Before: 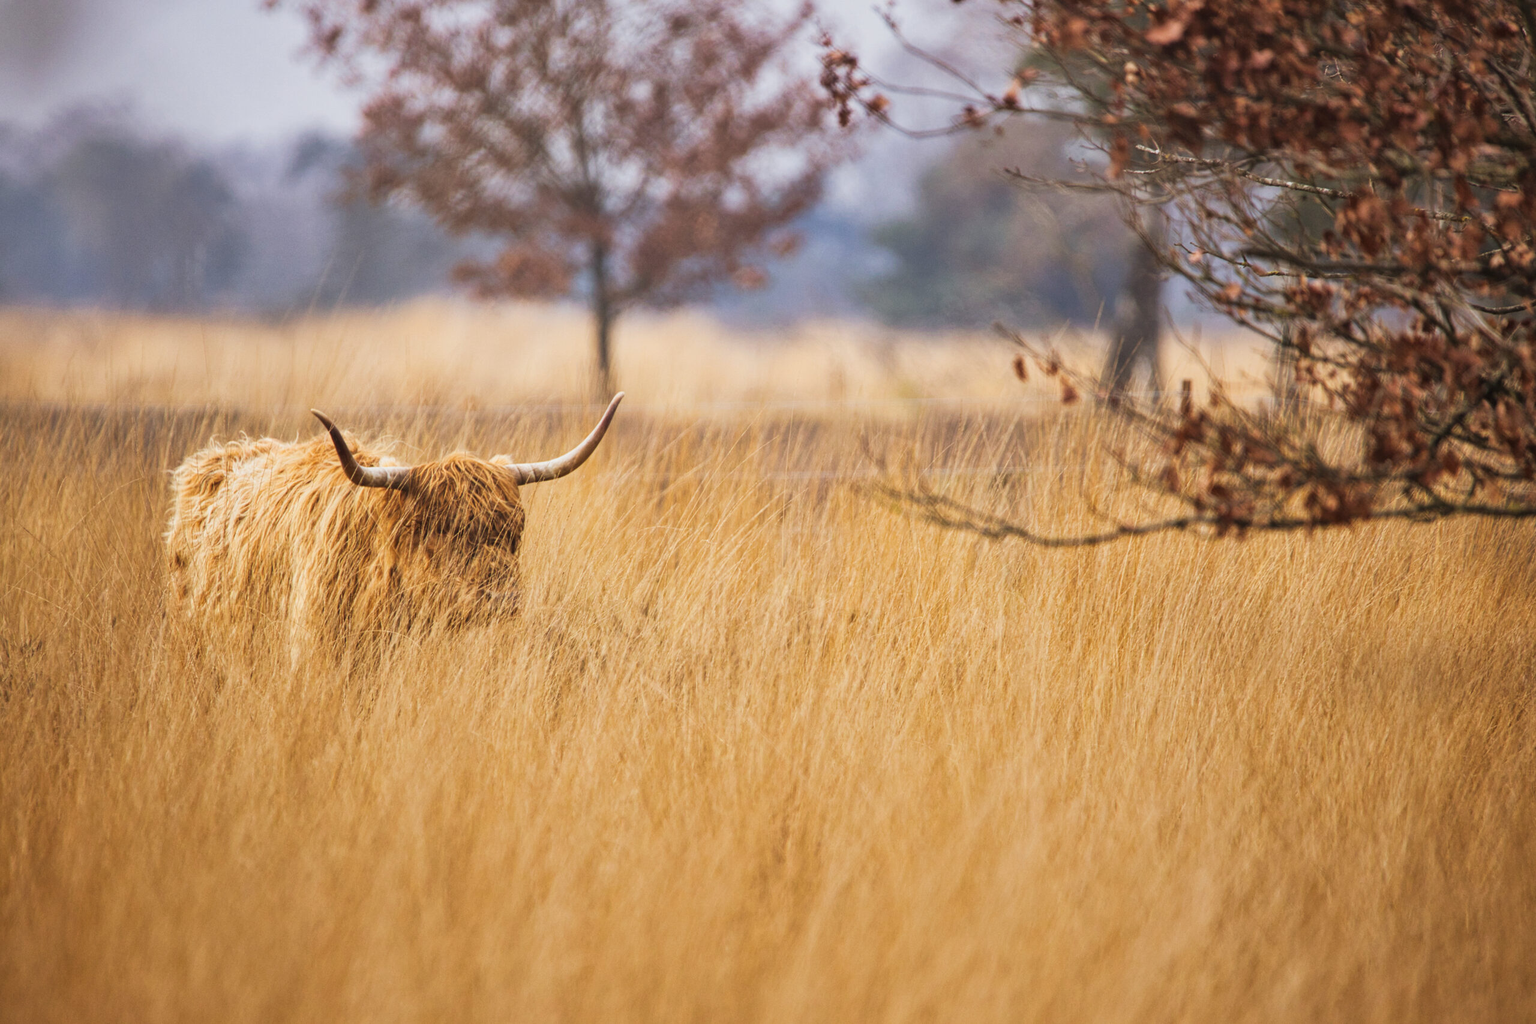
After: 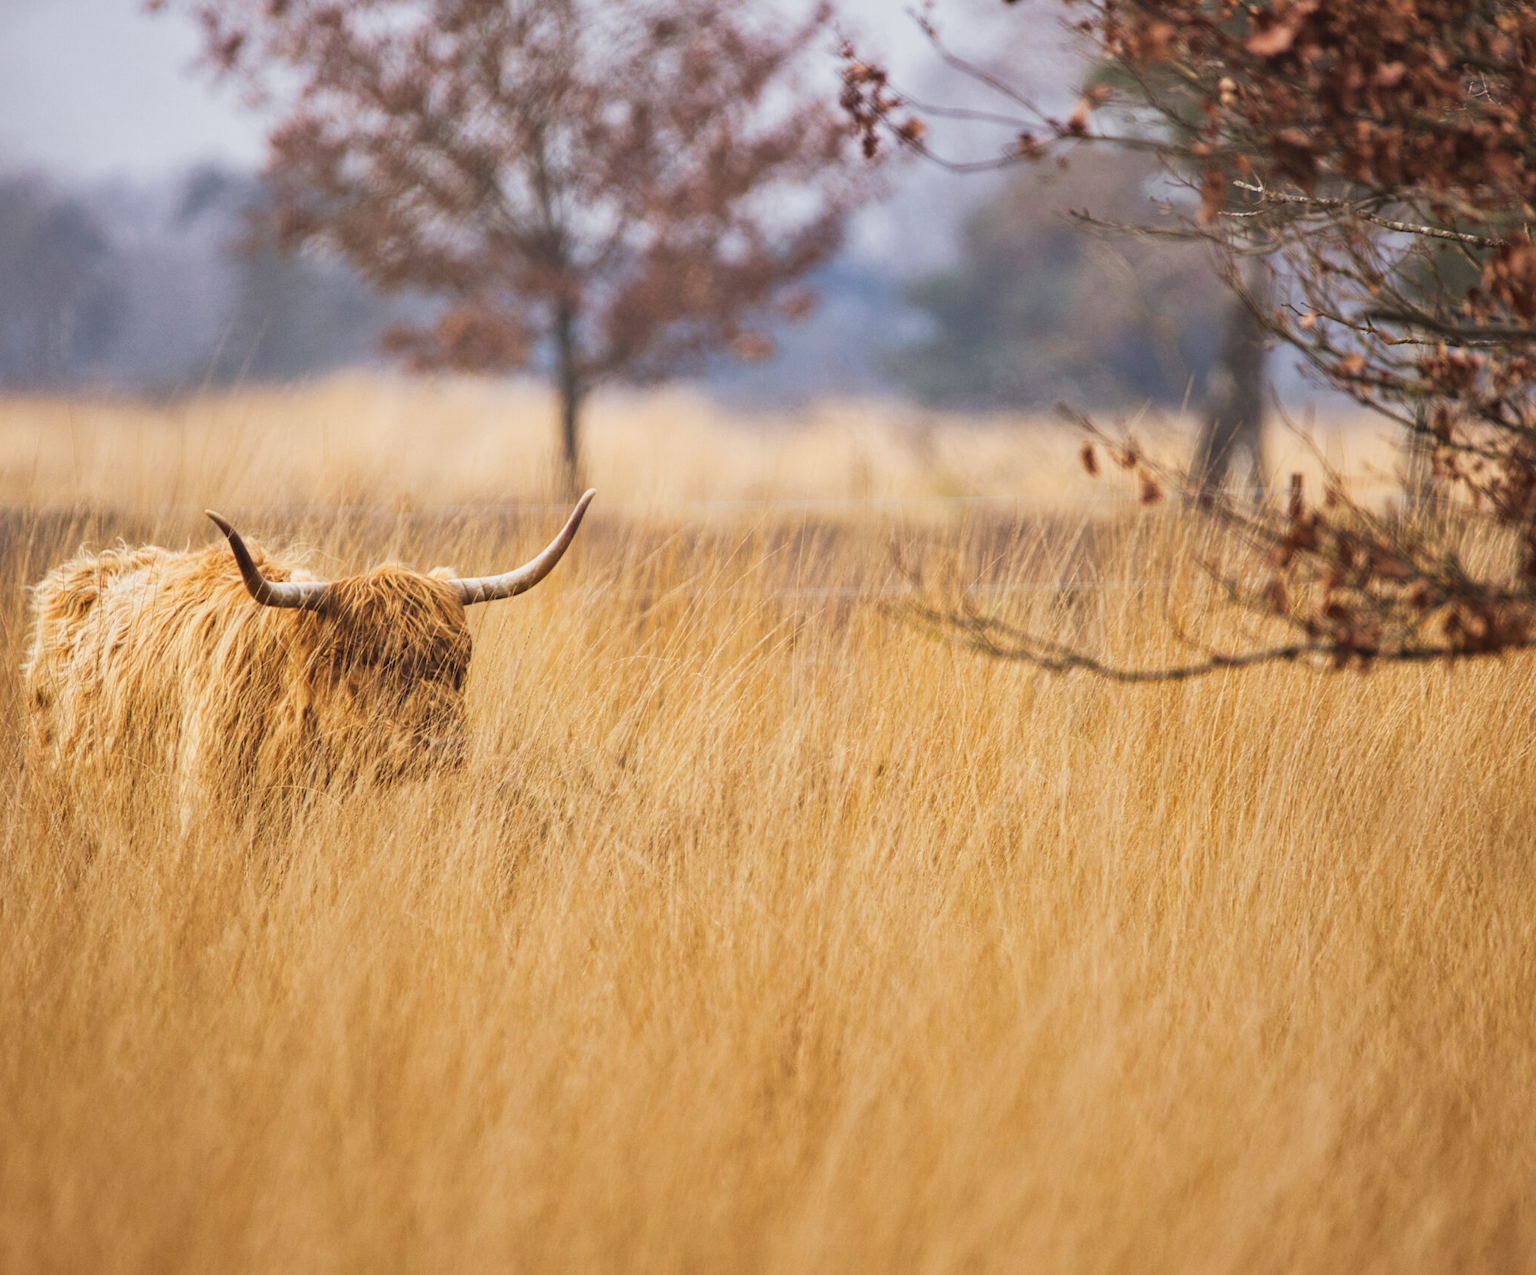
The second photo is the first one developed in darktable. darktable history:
crop and rotate: left 9.541%, right 10.188%
